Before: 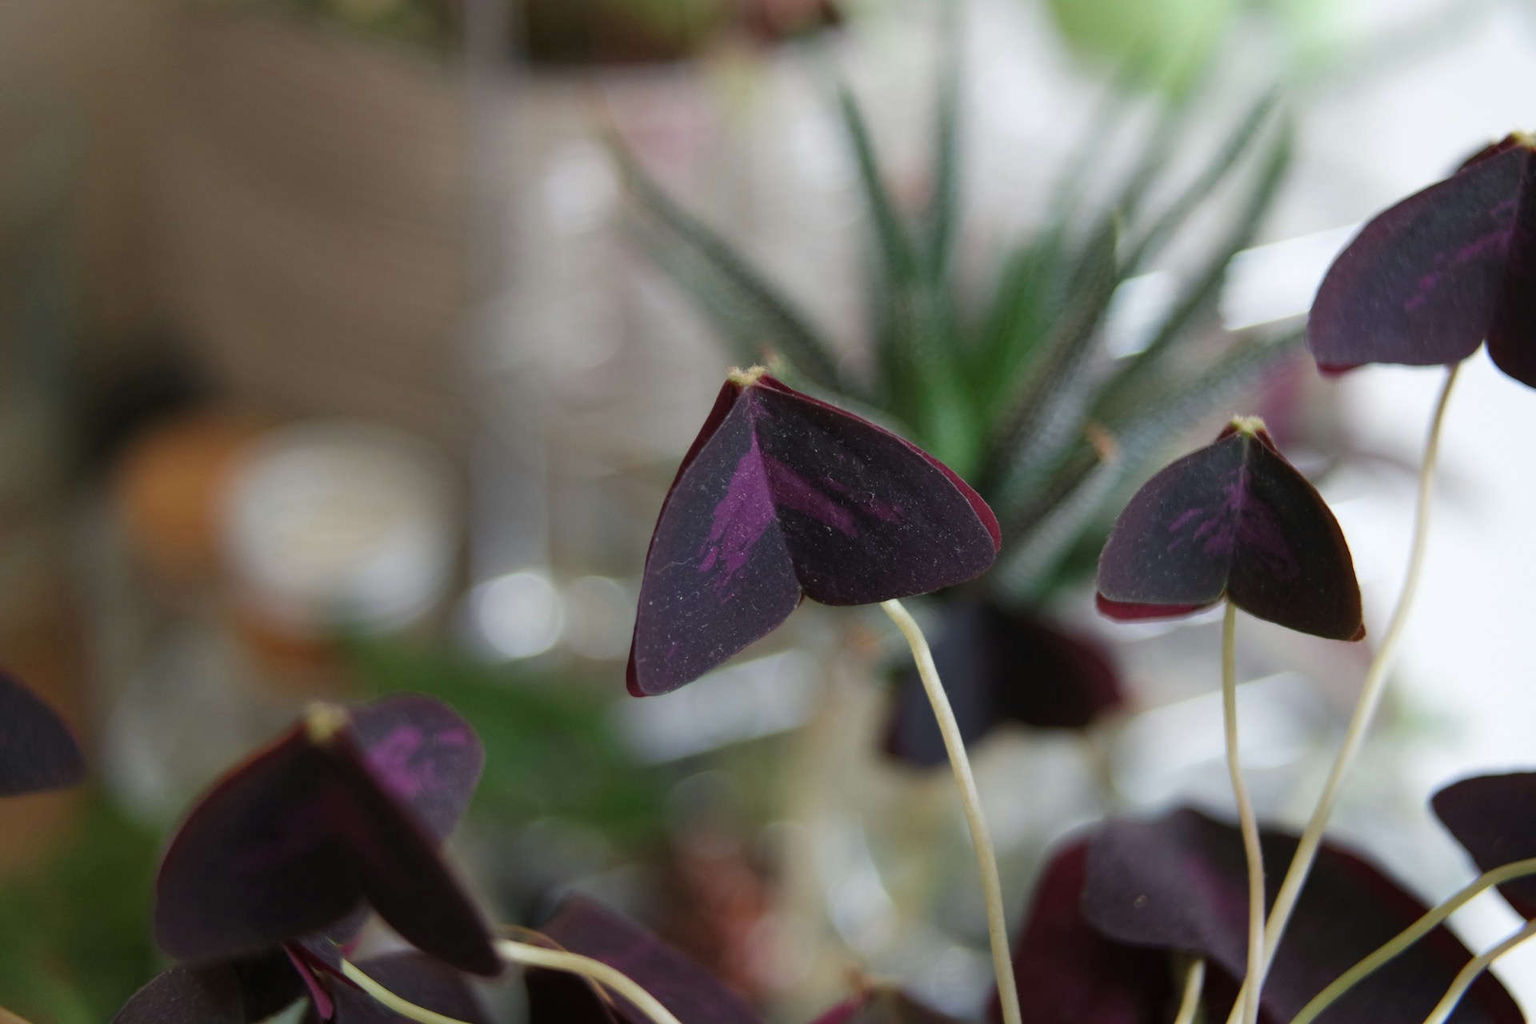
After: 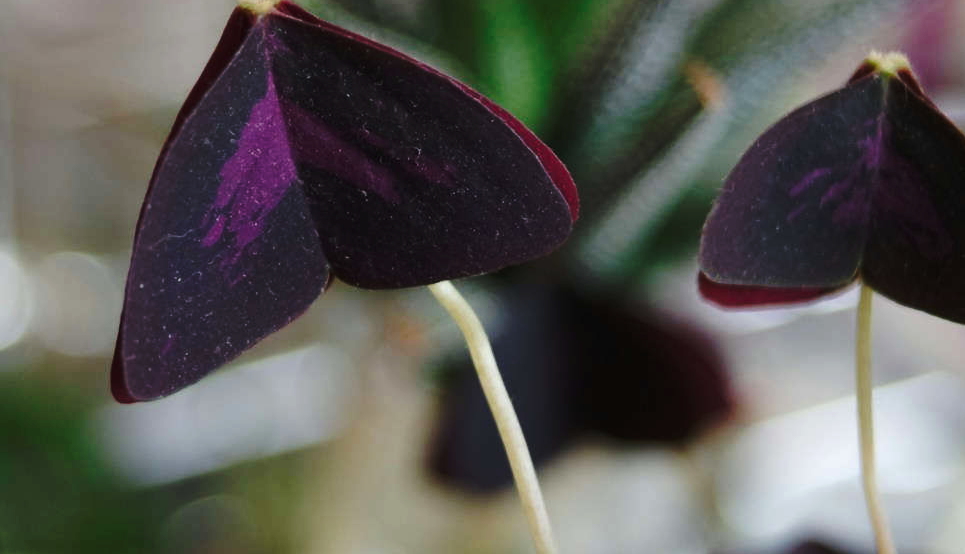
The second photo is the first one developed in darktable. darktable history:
exposure: exposure 0.217 EV, compensate highlight preservation false
base curve: curves: ch0 [(0, 0) (0.073, 0.04) (0.157, 0.139) (0.492, 0.492) (0.758, 0.758) (1, 1)], preserve colors none
crop: left 35.03%, top 36.625%, right 14.663%, bottom 20.057%
